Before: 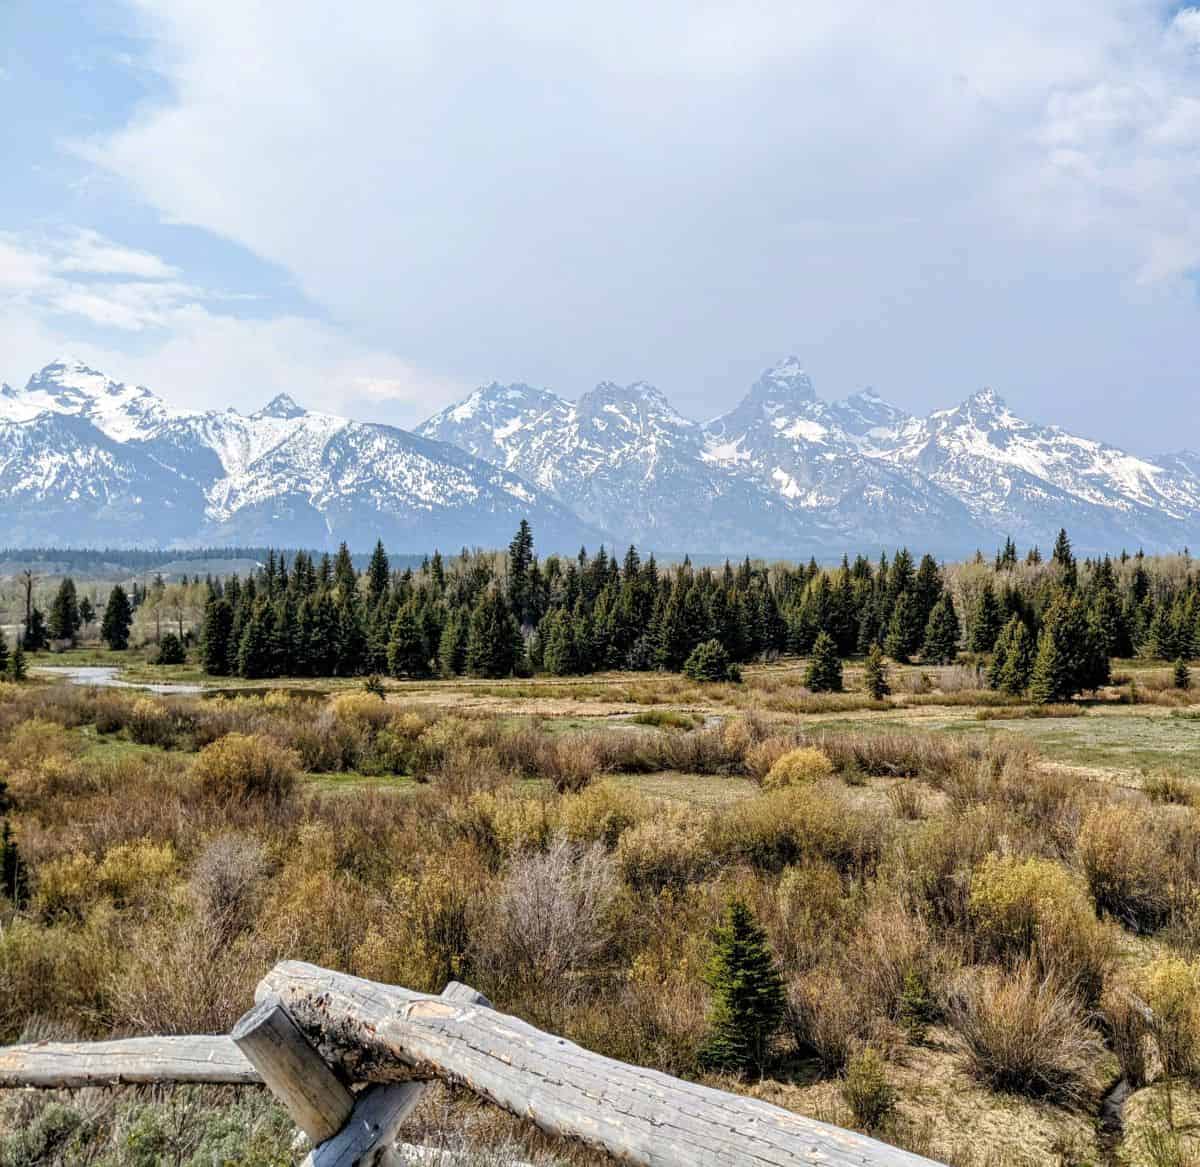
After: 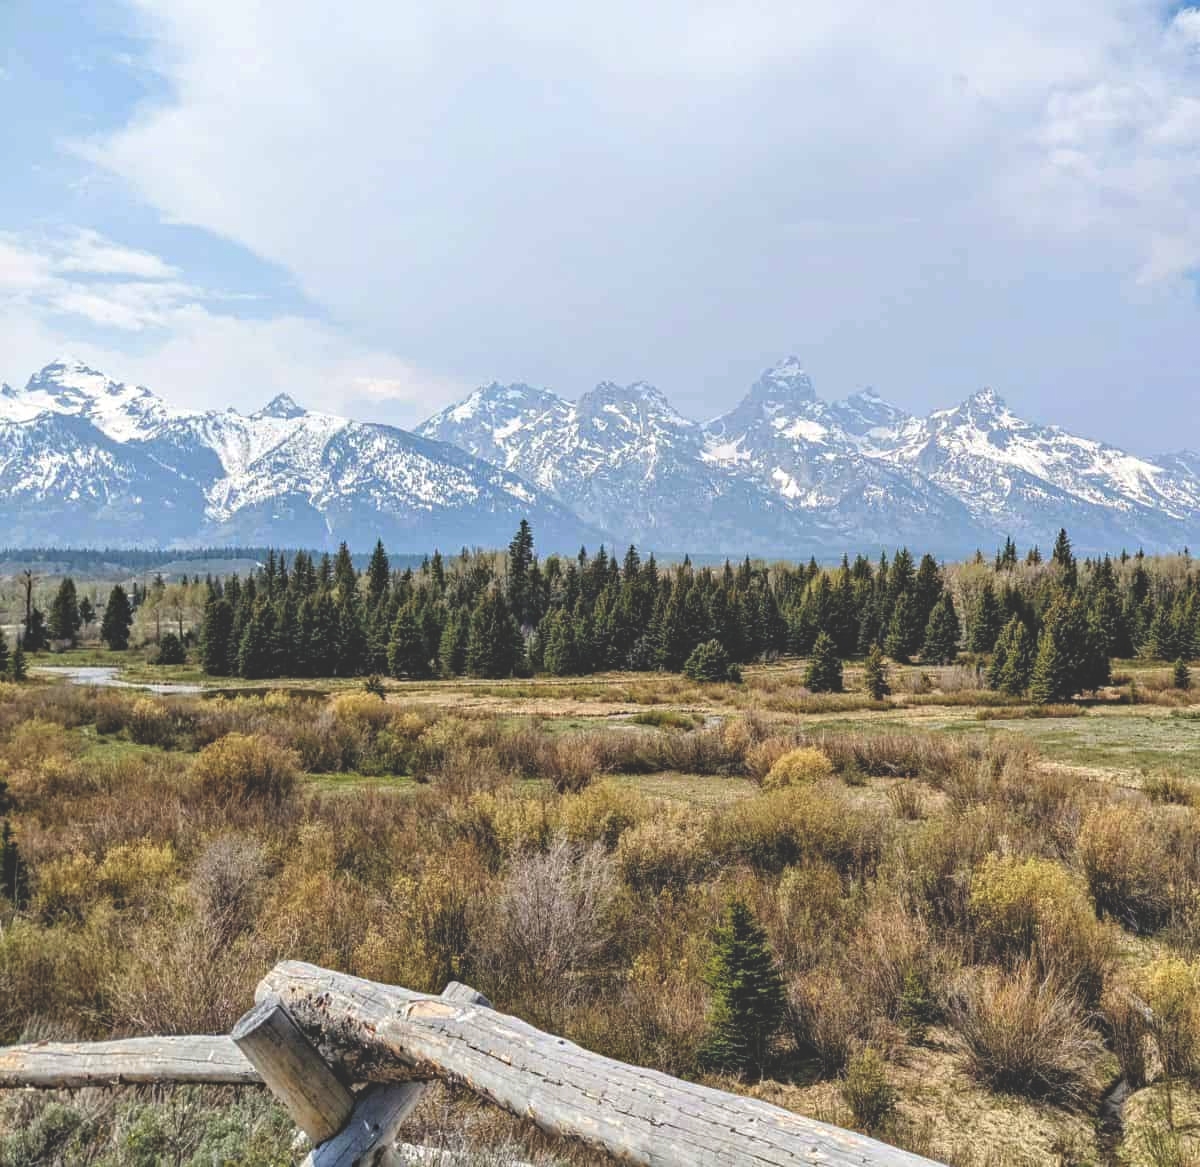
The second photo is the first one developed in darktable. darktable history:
exposure: black level correction -0.028, compensate highlight preservation false
haze removal: strength 0.29, distance 0.25, compatibility mode true, adaptive false
